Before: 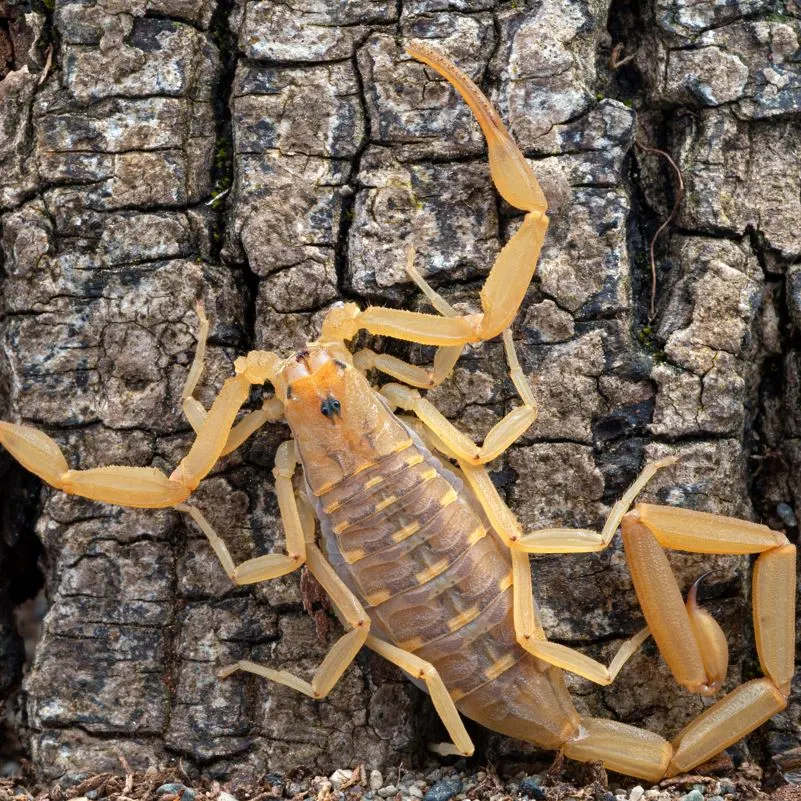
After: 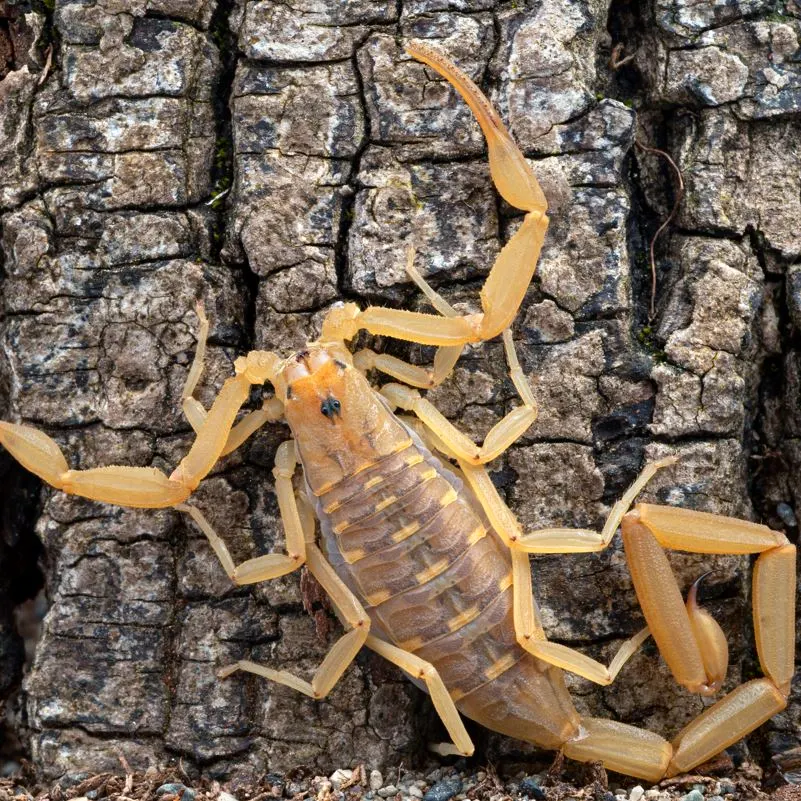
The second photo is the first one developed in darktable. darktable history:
shadows and highlights: shadows -28.38, highlights 30.57
